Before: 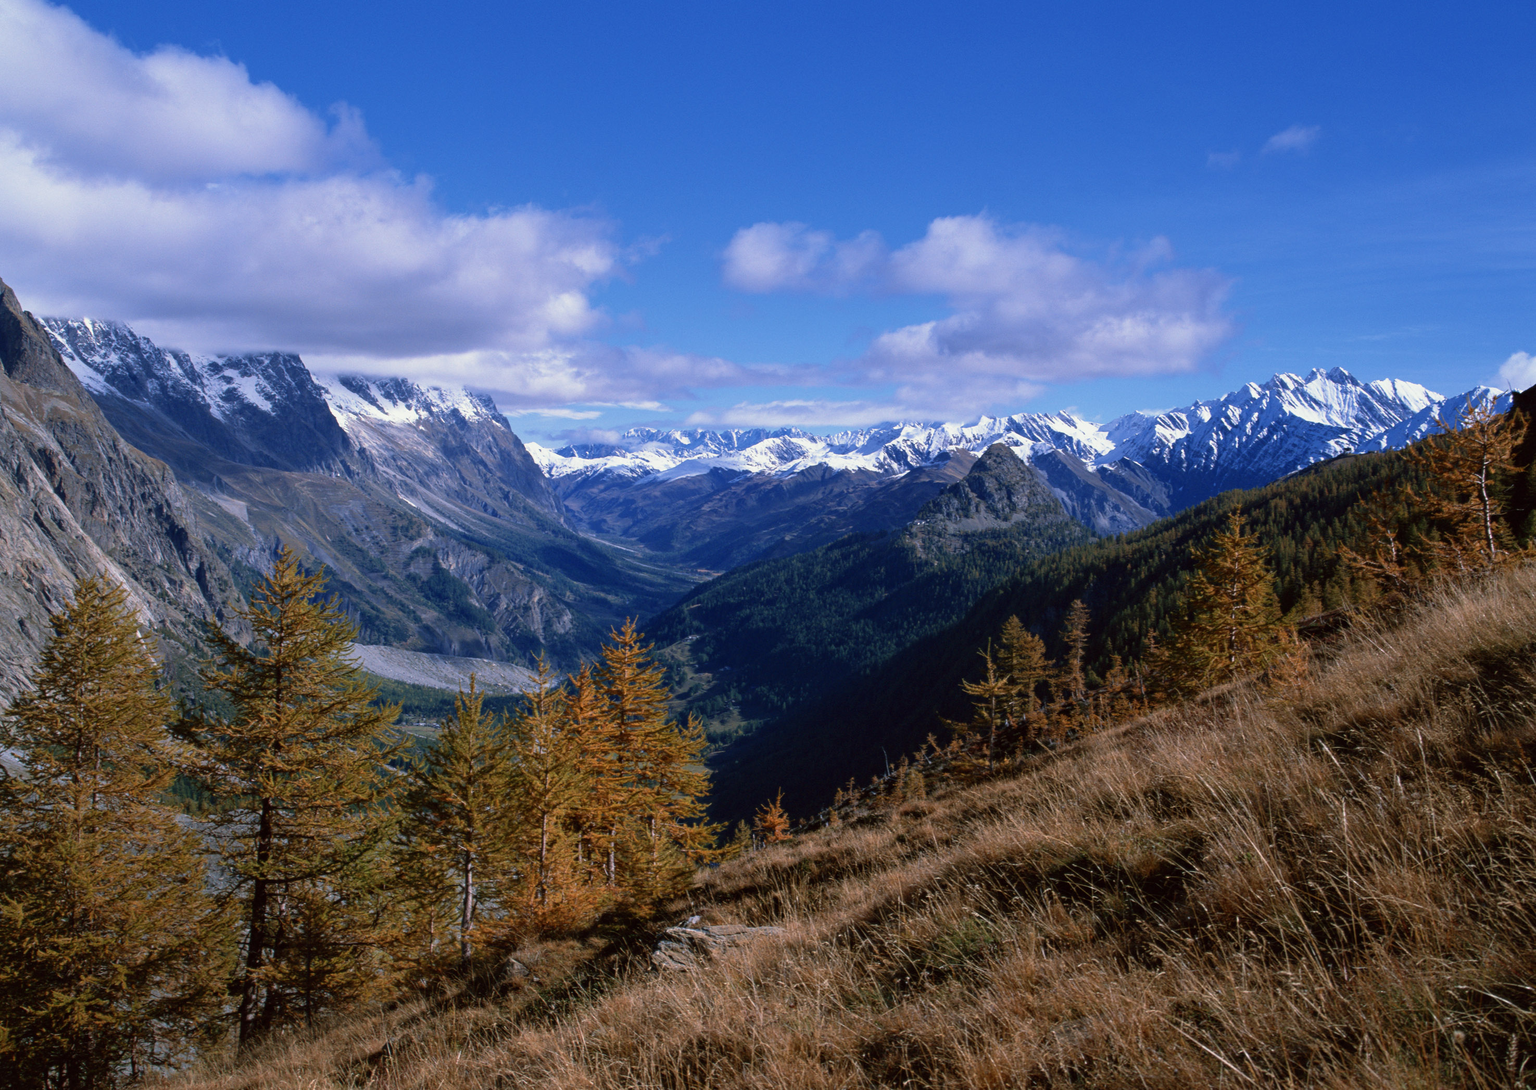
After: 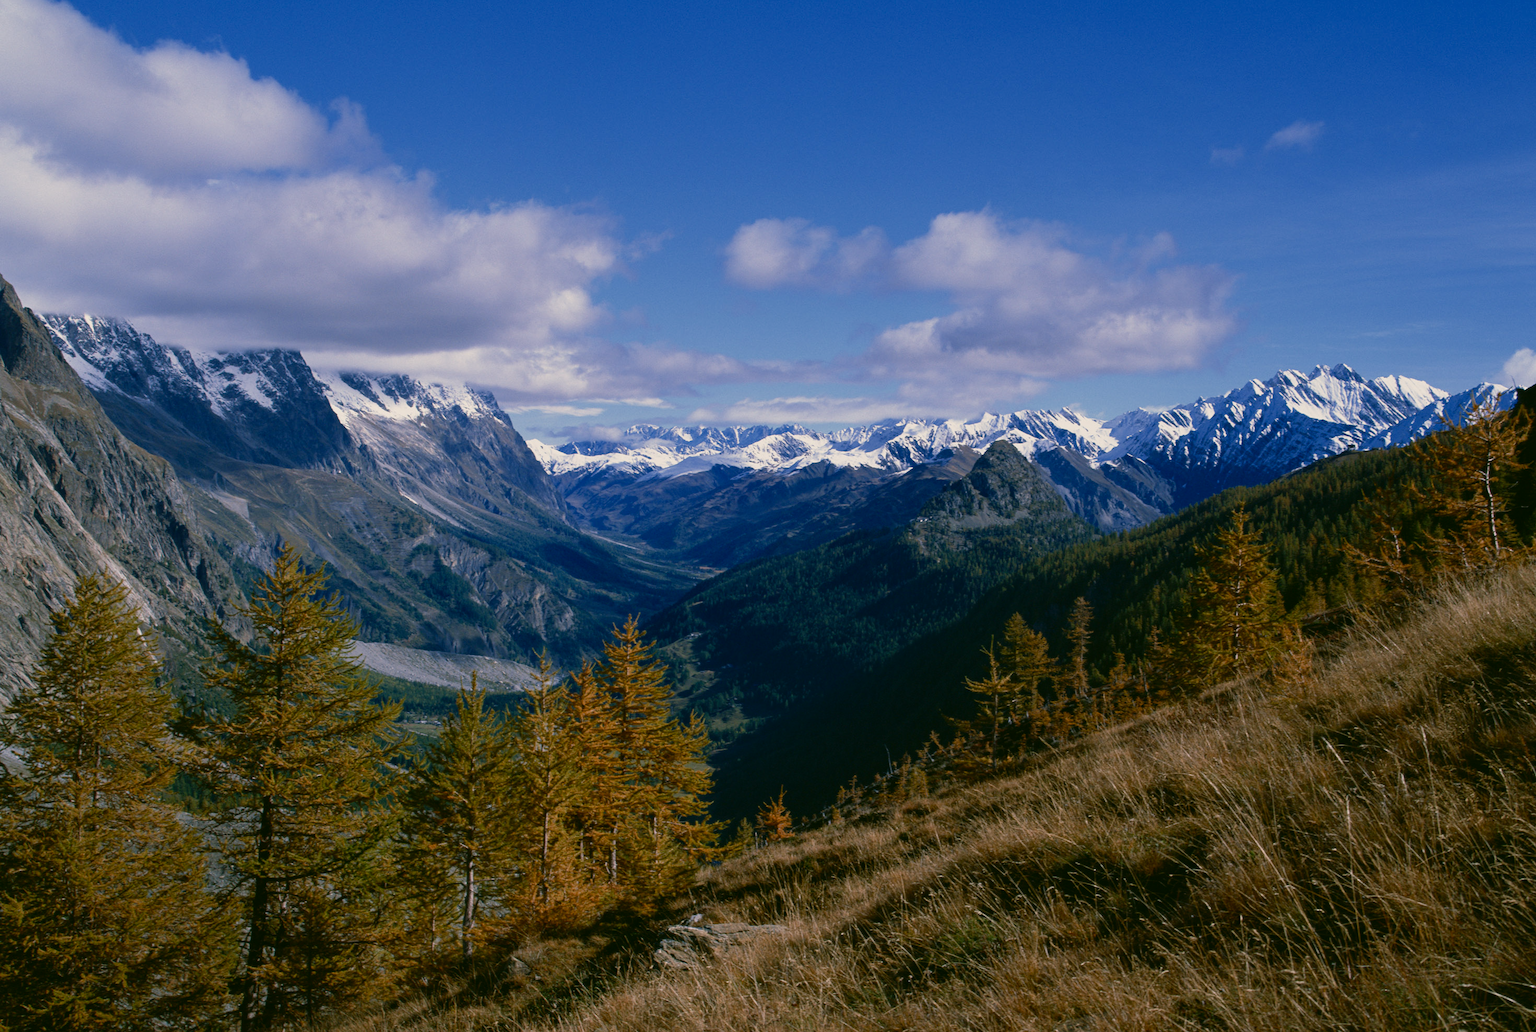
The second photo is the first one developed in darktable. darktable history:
crop: top 0.448%, right 0.264%, bottom 5.045%
color correction: highlights a* 4.02, highlights b* 4.98, shadows a* -7.55, shadows b* 4.98
color balance rgb: shadows lift › luminance -10%, shadows lift › chroma 1%, shadows lift › hue 113°, power › luminance -15%, highlights gain › chroma 0.2%, highlights gain › hue 333°, global offset › luminance 0.5%, perceptual saturation grading › global saturation 20%, perceptual saturation grading › highlights -50%, perceptual saturation grading › shadows 25%, contrast -10%
